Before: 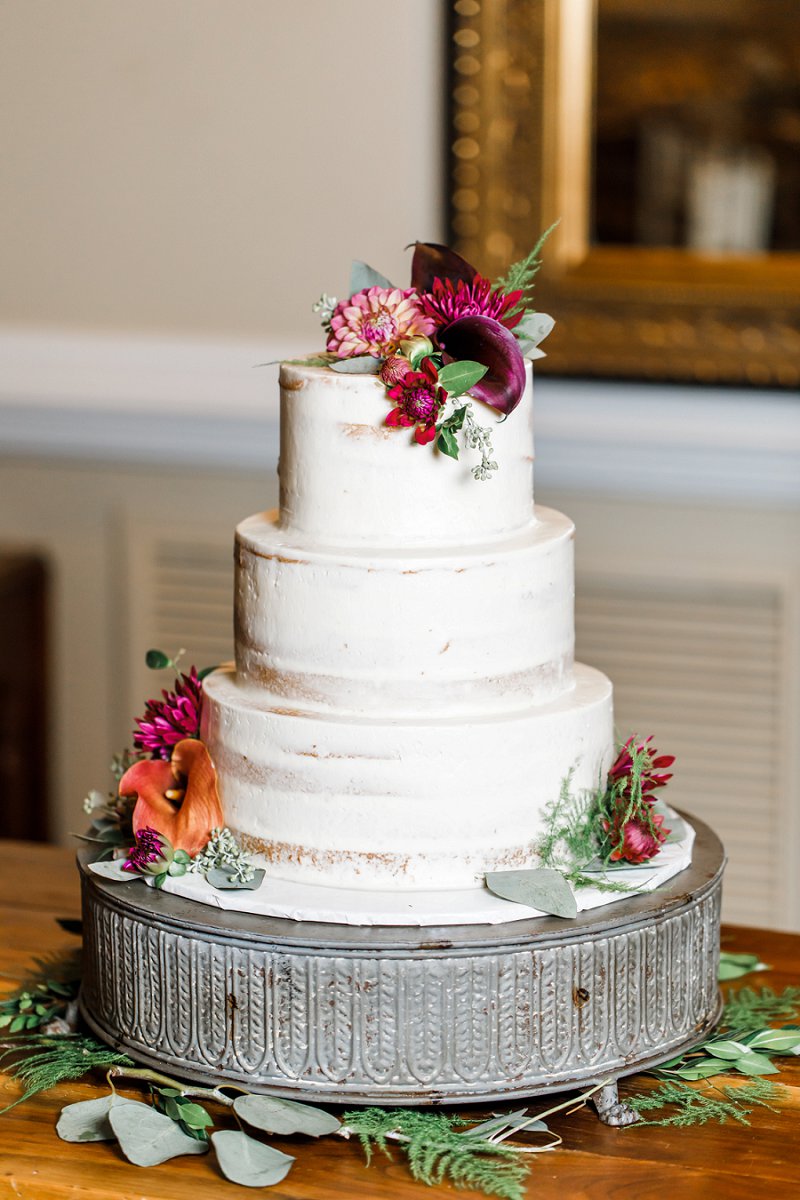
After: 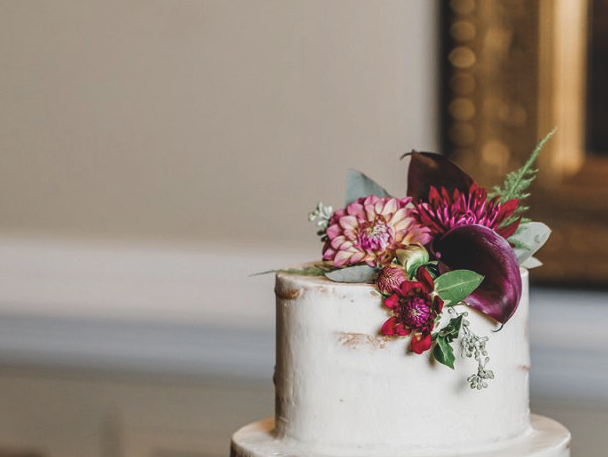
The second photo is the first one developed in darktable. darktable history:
exposure: black level correction -0.035, exposure -0.497 EV, compensate exposure bias true, compensate highlight preservation false
crop: left 0.569%, top 7.646%, right 23.314%, bottom 54.211%
contrast brightness saturation: contrast 0.045
local contrast: detail 144%
